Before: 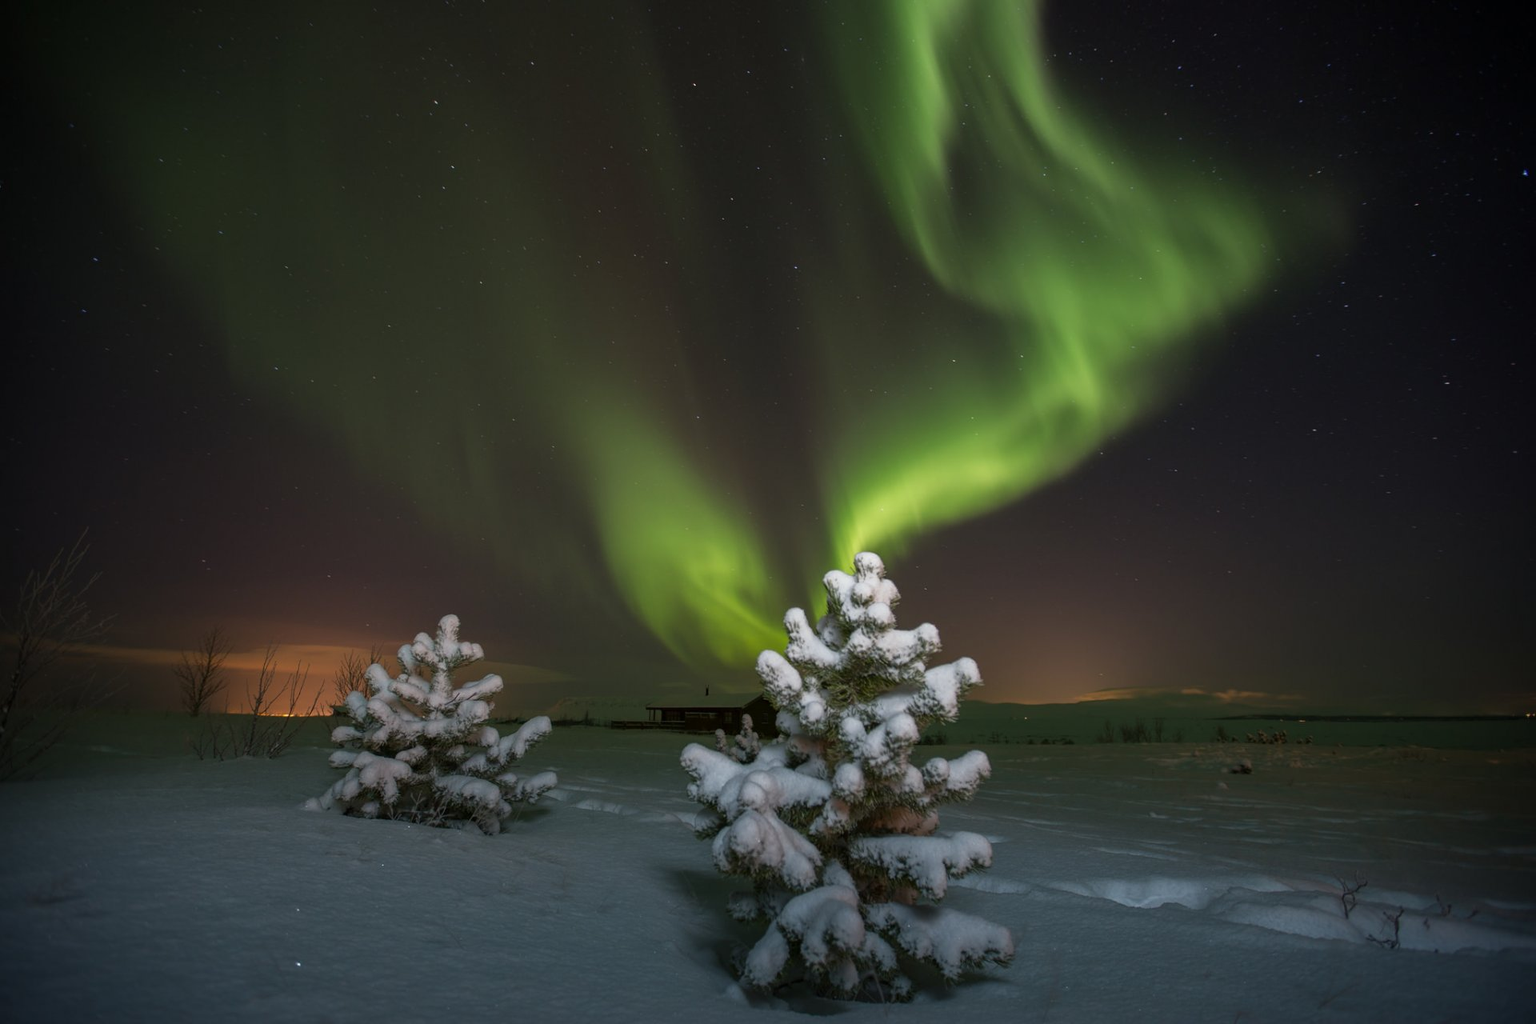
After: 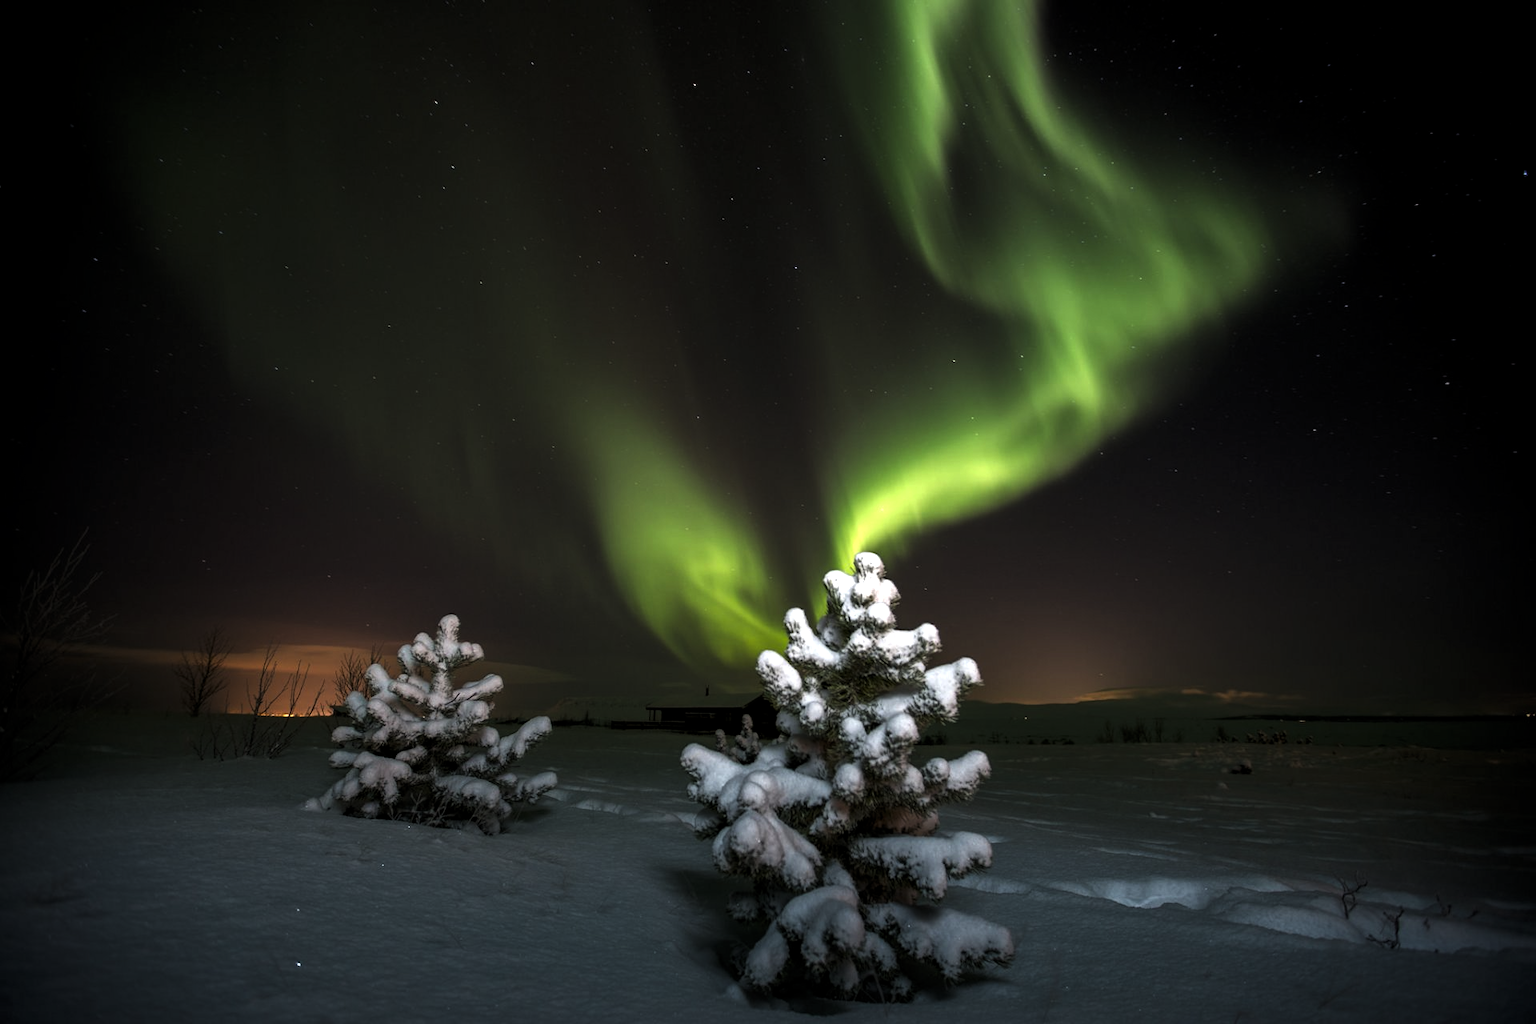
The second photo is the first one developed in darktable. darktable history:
levels: levels [0.044, 0.475, 0.791]
exposure: compensate highlight preservation false
